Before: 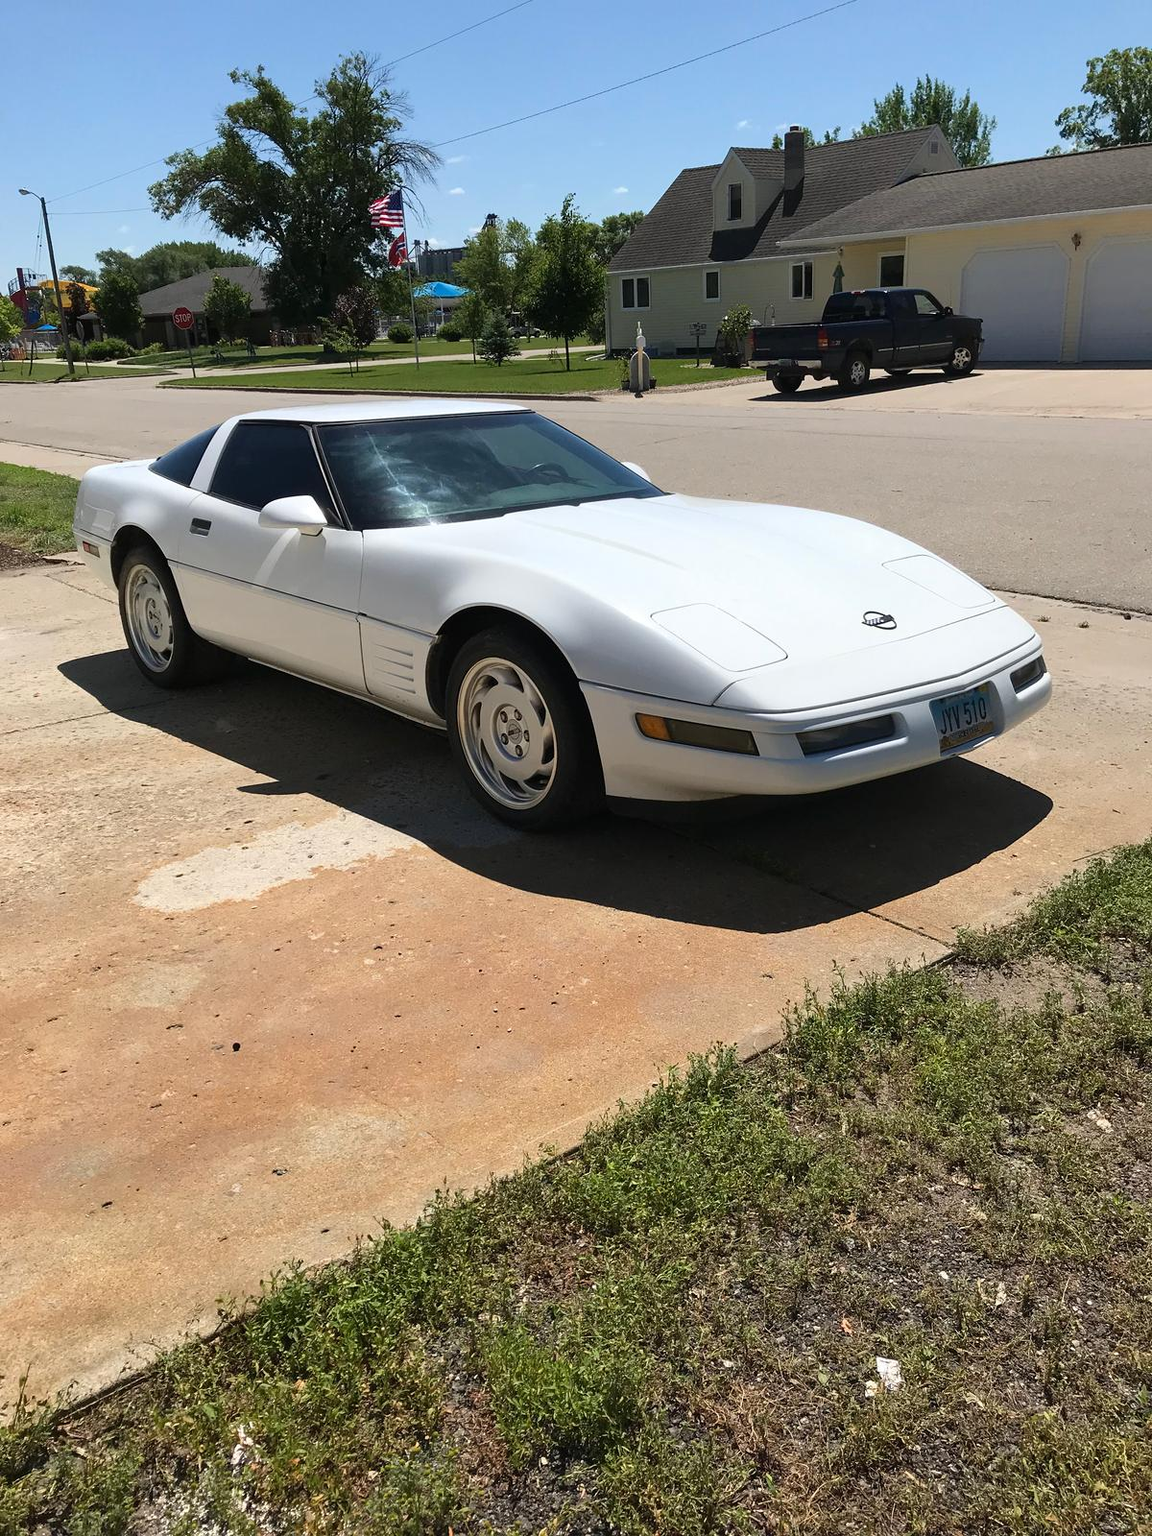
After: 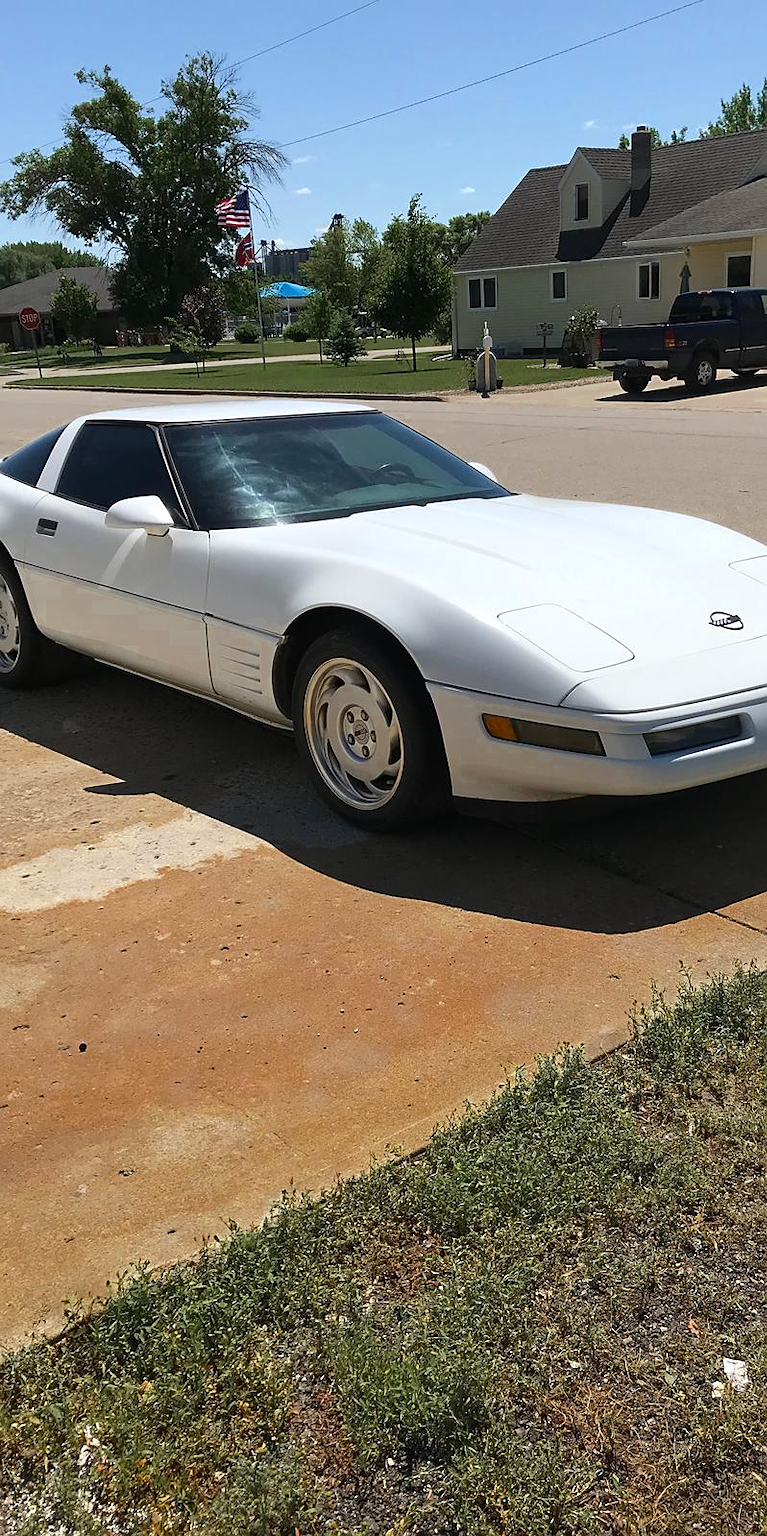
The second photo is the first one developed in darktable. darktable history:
sharpen: radius 1.469, amount 0.396, threshold 1.212
color zones: curves: ch0 [(0.11, 0.396) (0.195, 0.36) (0.25, 0.5) (0.303, 0.412) (0.357, 0.544) (0.75, 0.5) (0.967, 0.328)]; ch1 [(0, 0.468) (0.112, 0.512) (0.202, 0.6) (0.25, 0.5) (0.307, 0.352) (0.357, 0.544) (0.75, 0.5) (0.963, 0.524)]
crop and rotate: left 13.368%, right 20.003%
